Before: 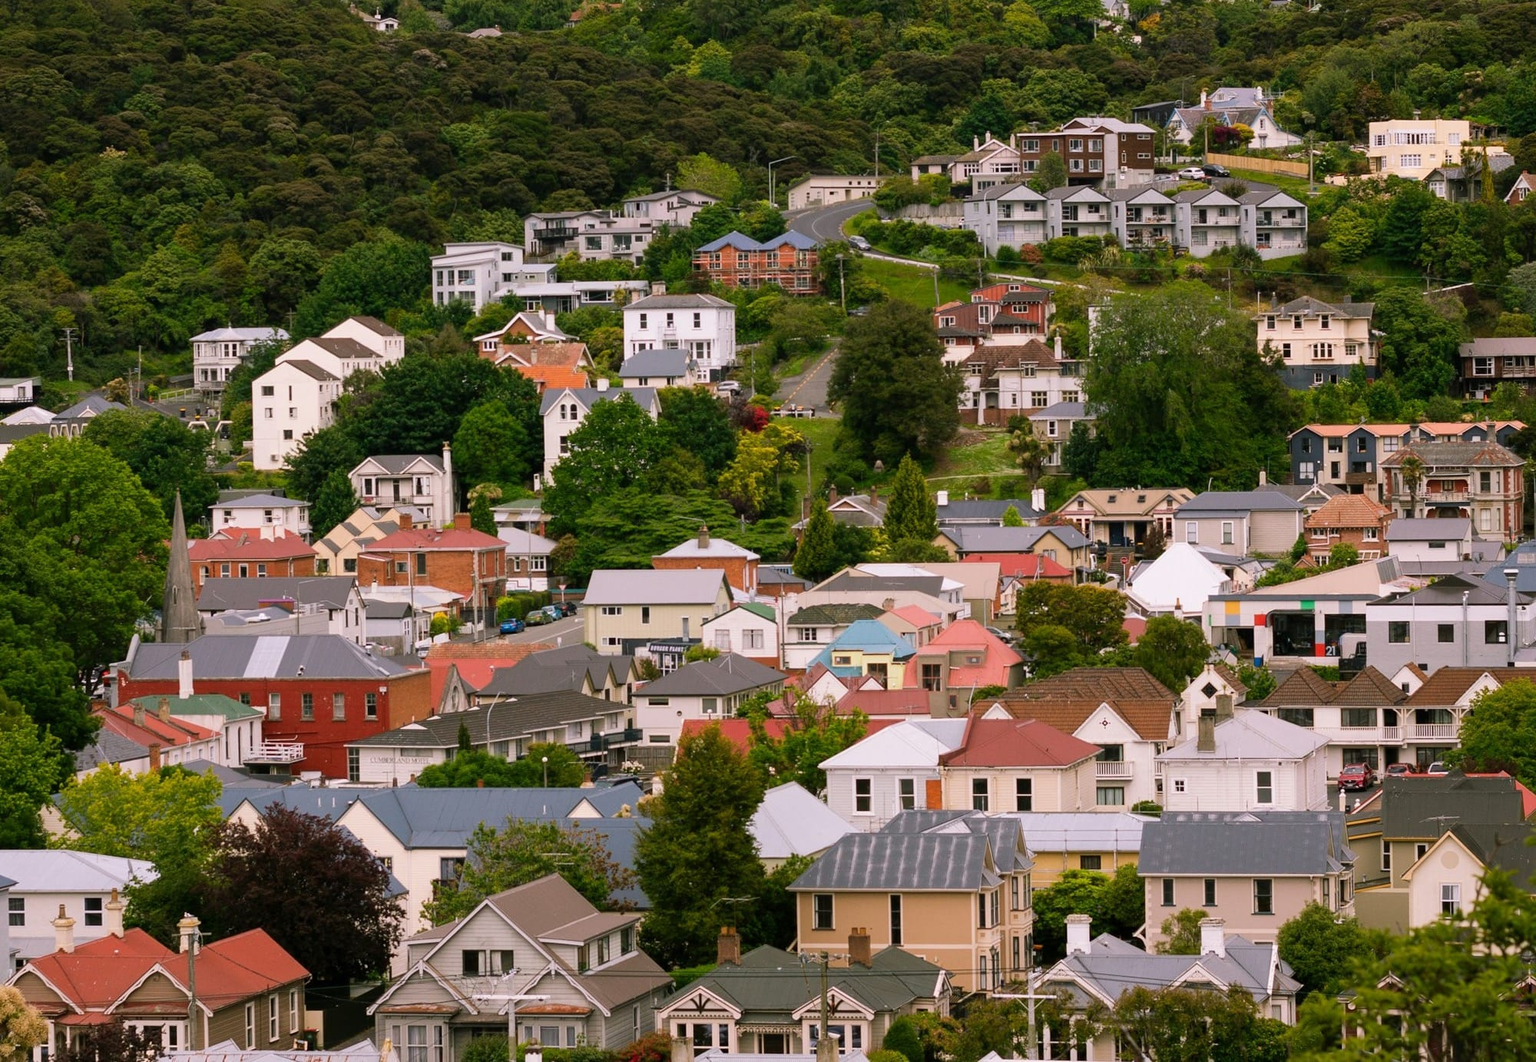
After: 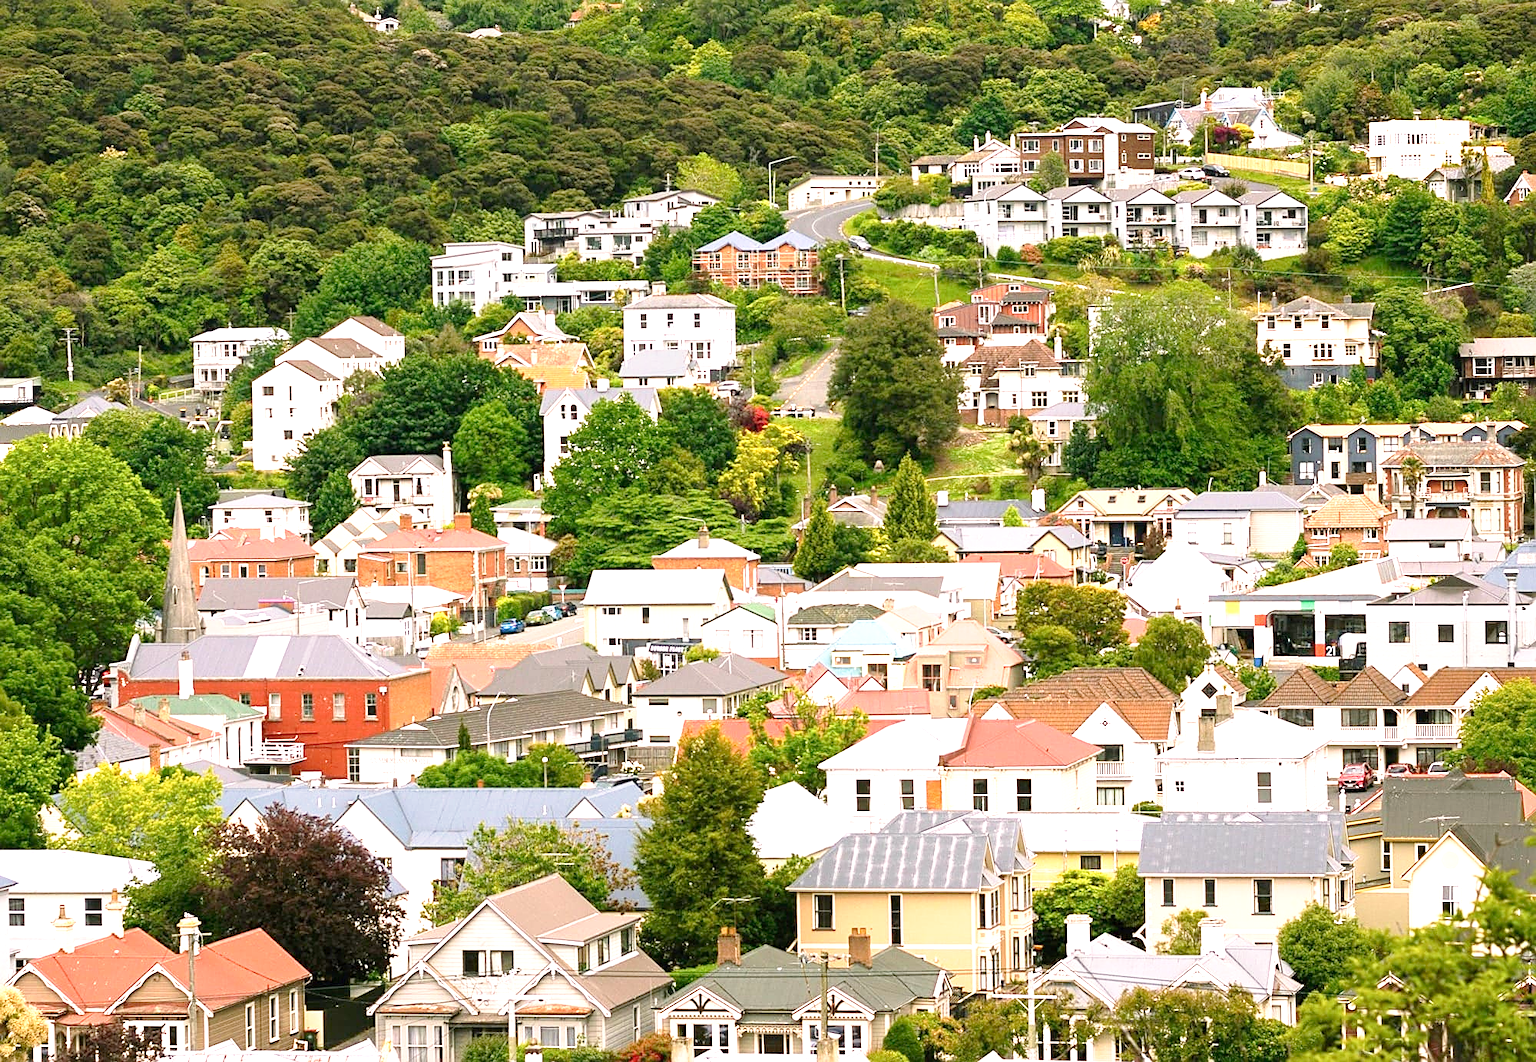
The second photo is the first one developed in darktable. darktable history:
sharpen: on, module defaults
exposure: exposure 1.5 EV, compensate highlight preservation false
tone equalizer: on, module defaults
color correction: highlights b* 3
tone curve: curves: ch0 [(0, 0) (0.003, 0.022) (0.011, 0.025) (0.025, 0.032) (0.044, 0.055) (0.069, 0.089) (0.1, 0.133) (0.136, 0.18) (0.177, 0.231) (0.224, 0.291) (0.277, 0.35) (0.335, 0.42) (0.399, 0.496) (0.468, 0.561) (0.543, 0.632) (0.623, 0.706) (0.709, 0.783) (0.801, 0.865) (0.898, 0.947) (1, 1)], preserve colors none
